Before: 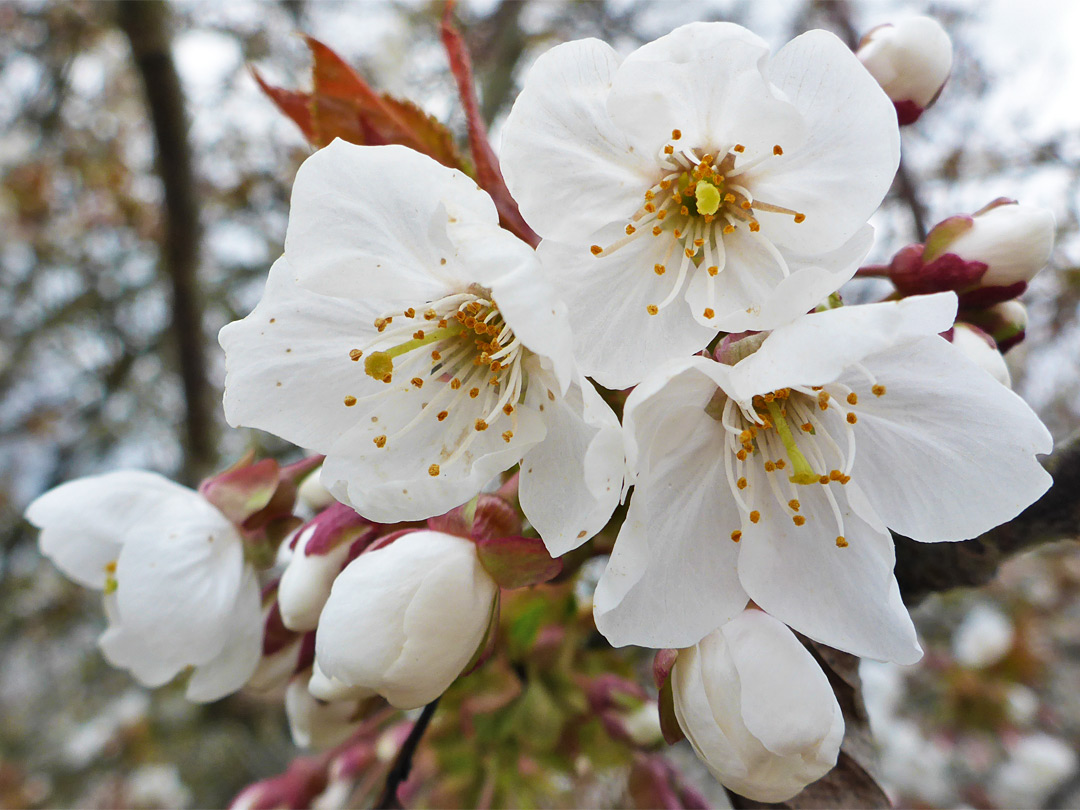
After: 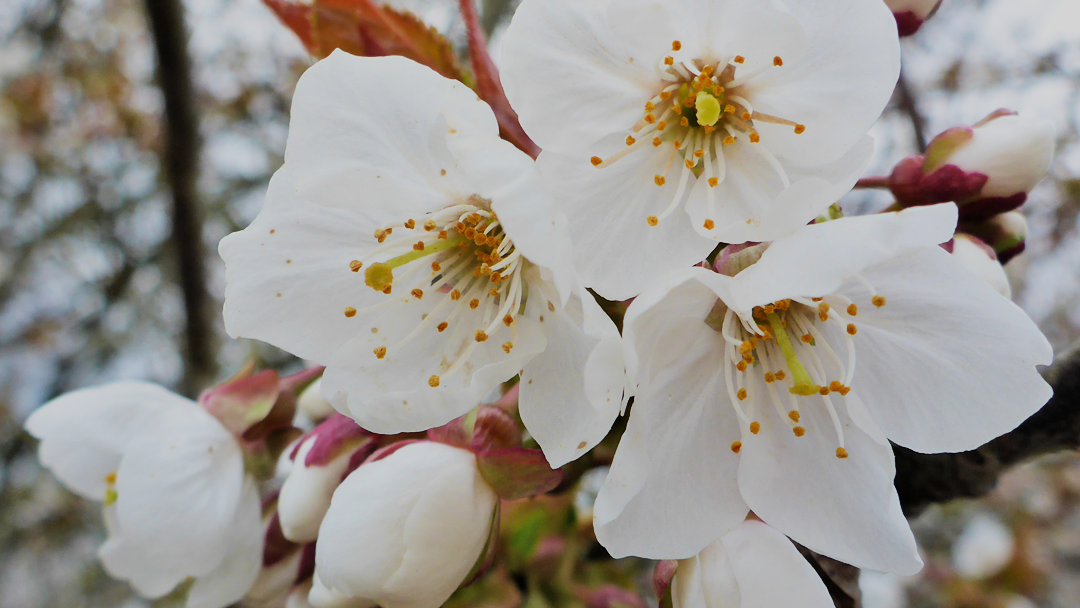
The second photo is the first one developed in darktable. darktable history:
contrast equalizer: octaves 7, y [[0.5 ×4, 0.467, 0.376], [0.5 ×6], [0.5 ×6], [0 ×6], [0 ×6]]
crop: top 11.014%, bottom 13.902%
exposure: compensate highlight preservation false
filmic rgb: black relative exposure -7.65 EV, white relative exposure 4.56 EV, hardness 3.61, color science v6 (2022)
